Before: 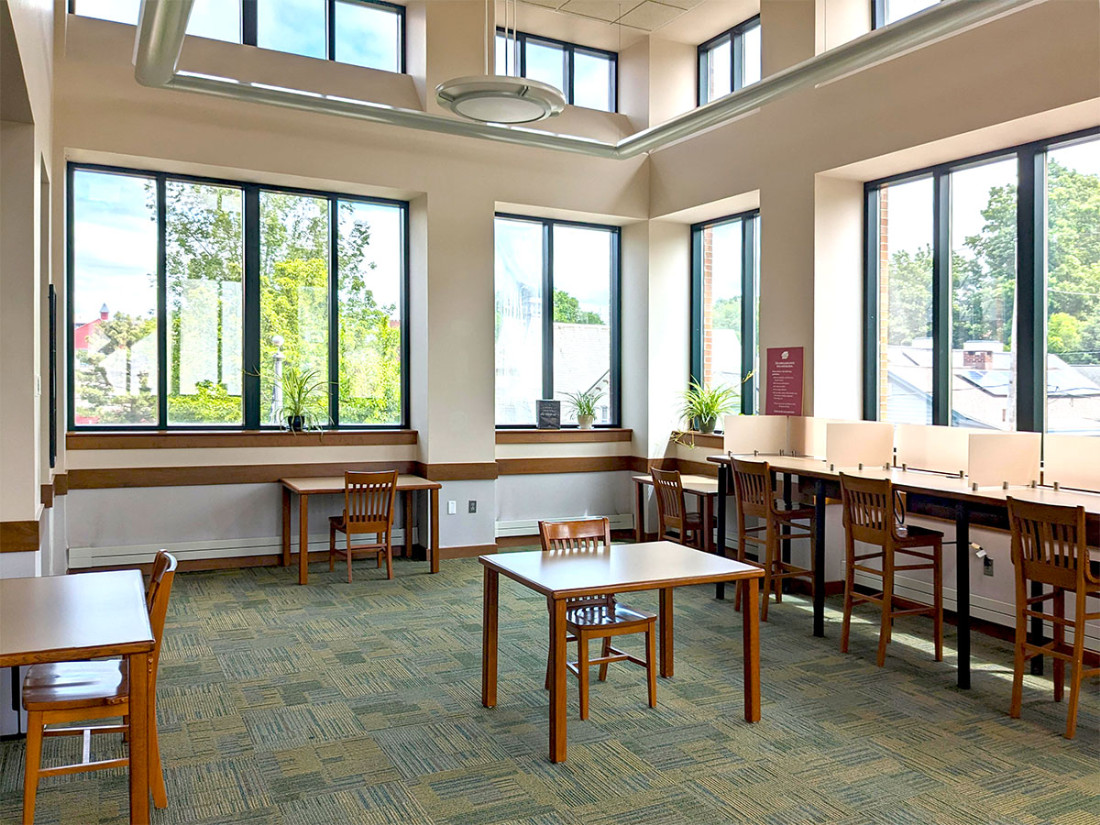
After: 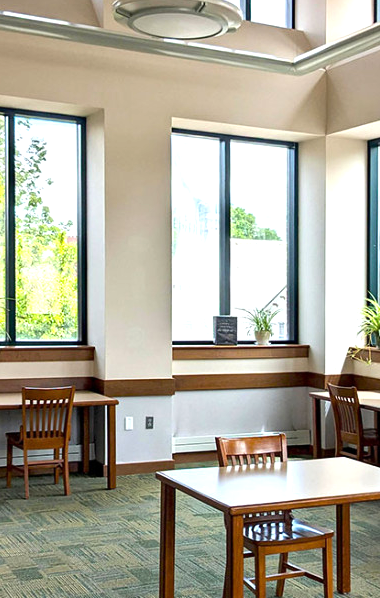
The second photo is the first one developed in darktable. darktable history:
crop and rotate: left 29.374%, top 10.233%, right 36.024%, bottom 17.202%
tone equalizer: -8 EV -0.444 EV, -7 EV -0.374 EV, -6 EV -0.348 EV, -5 EV -0.194 EV, -3 EV 0.206 EV, -2 EV 0.355 EV, -1 EV 0.383 EV, +0 EV 0.437 EV, edges refinement/feathering 500, mask exposure compensation -1.57 EV, preserve details no
